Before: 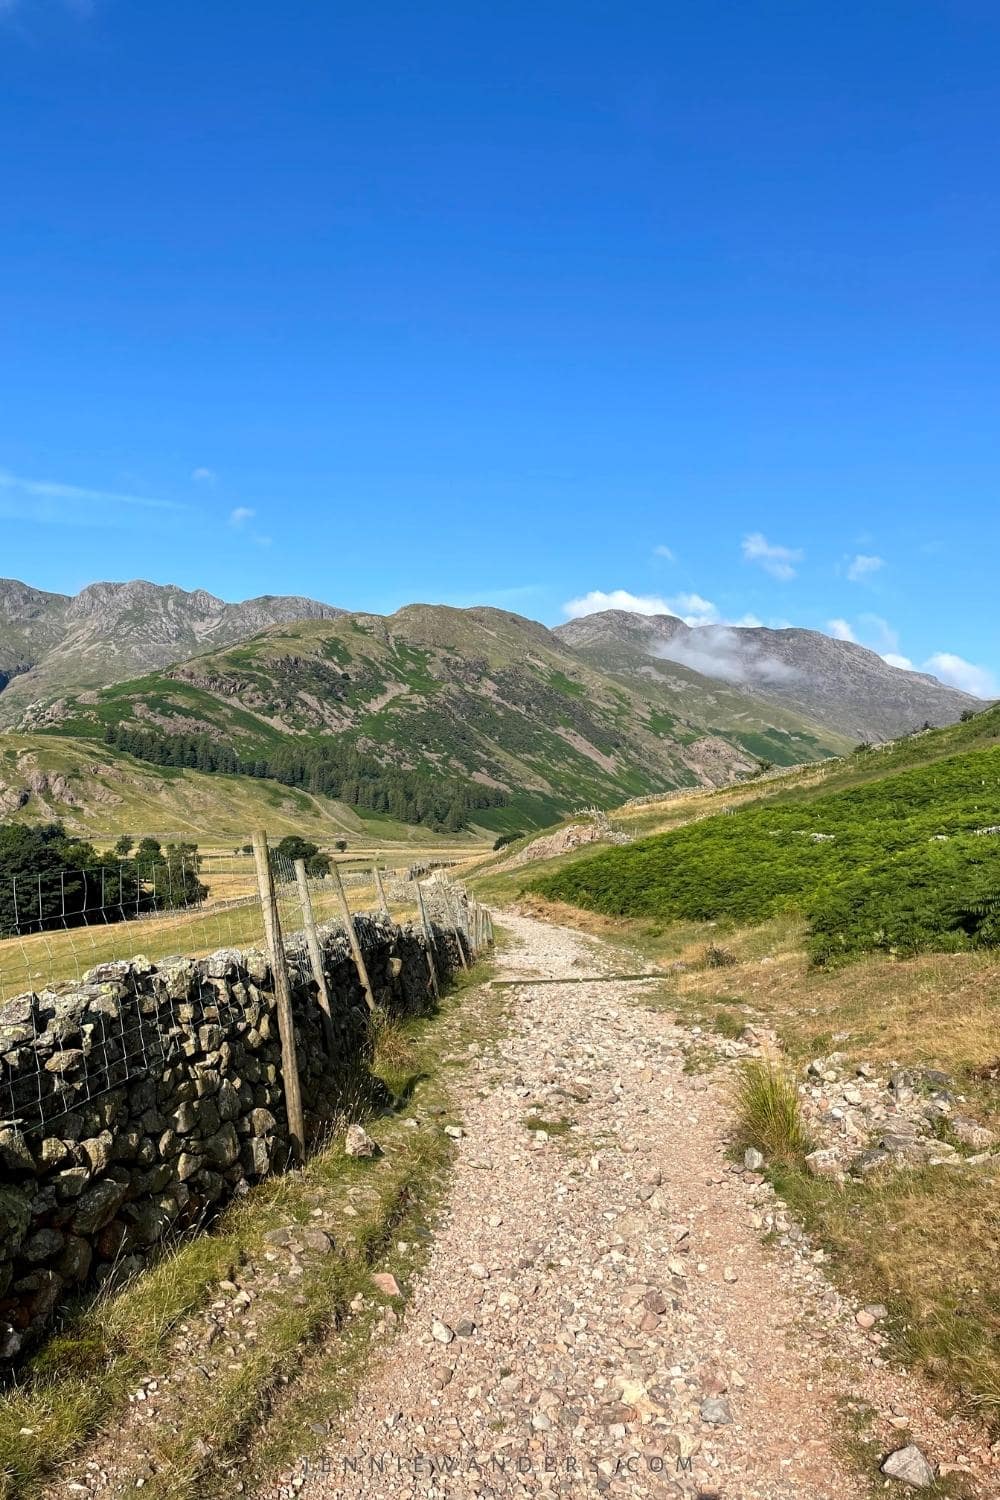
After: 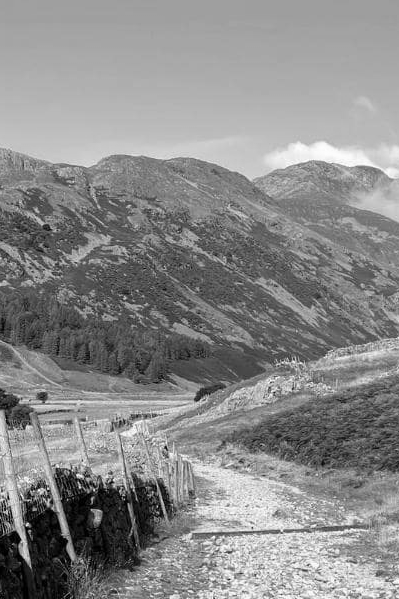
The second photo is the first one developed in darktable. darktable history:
crop: left 30%, top 30%, right 30%, bottom 30%
monochrome: on, module defaults
